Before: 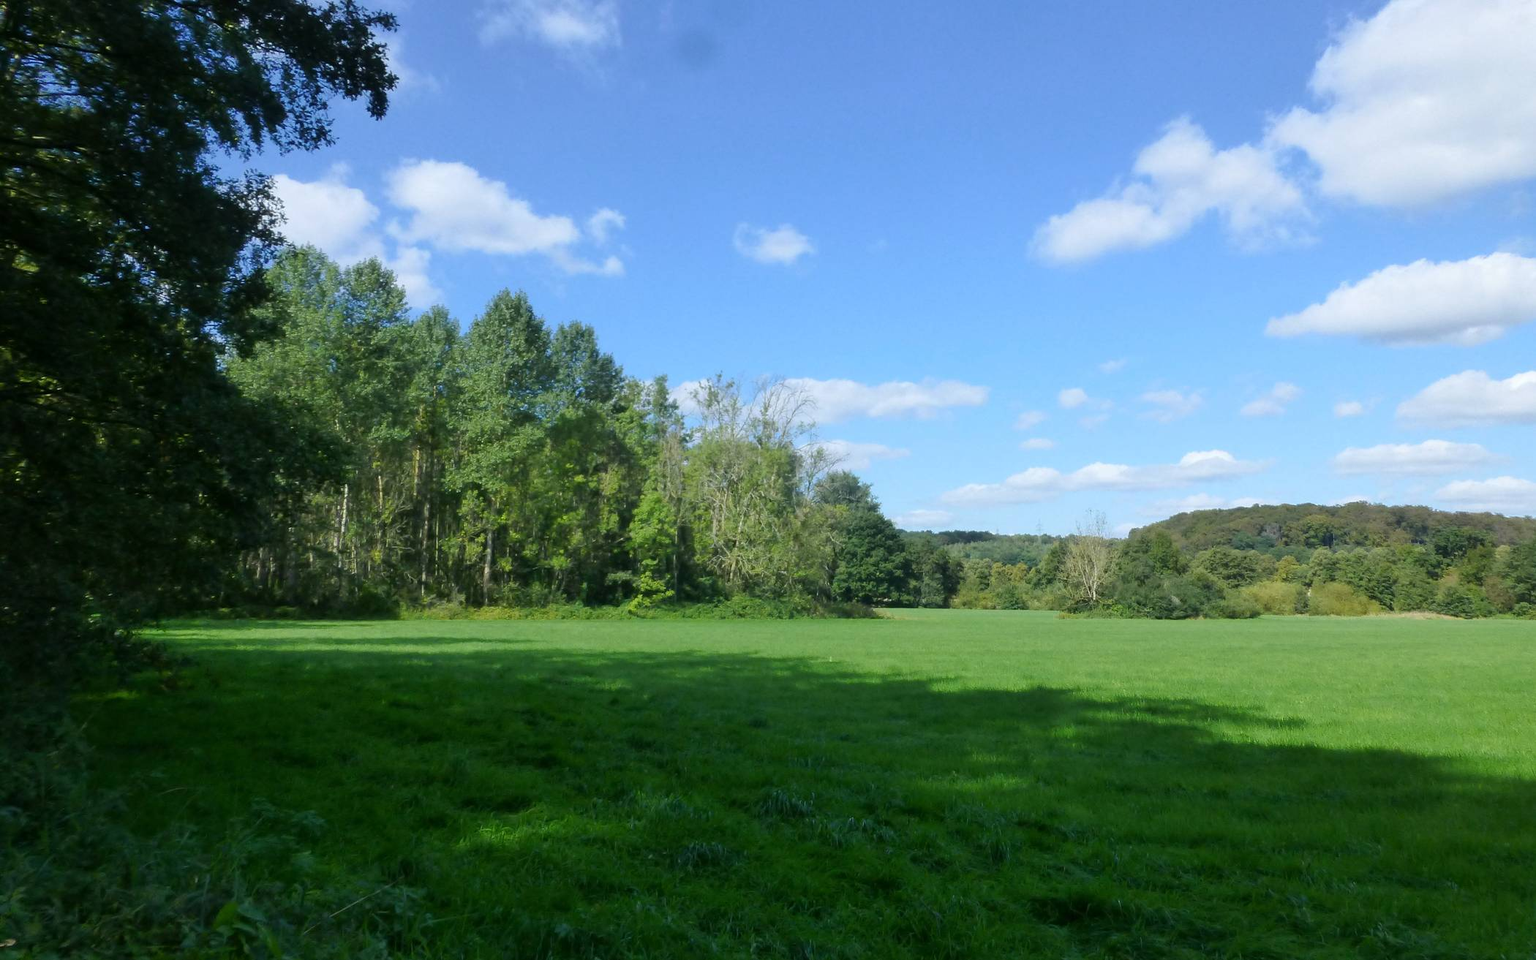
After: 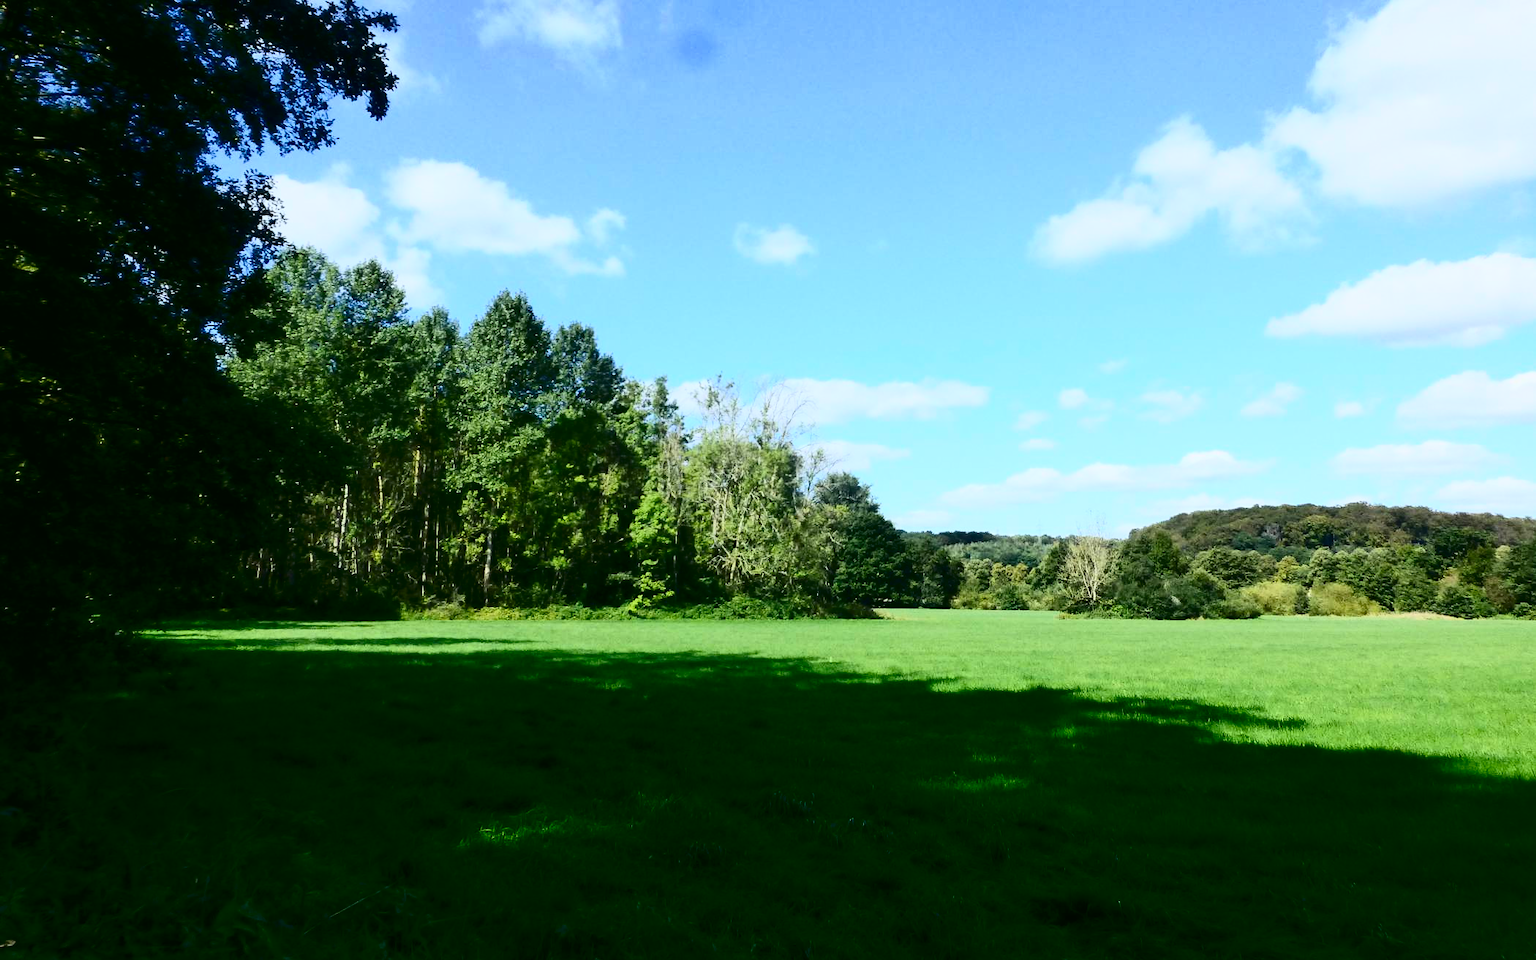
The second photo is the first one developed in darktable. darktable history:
tone curve: curves: ch0 [(0.016, 0.011) (0.204, 0.146) (0.515, 0.476) (0.78, 0.795) (1, 0.981)], color space Lab, independent channels, preserve colors none
contrast brightness saturation: contrast 0.414, brightness 0.052, saturation 0.254
